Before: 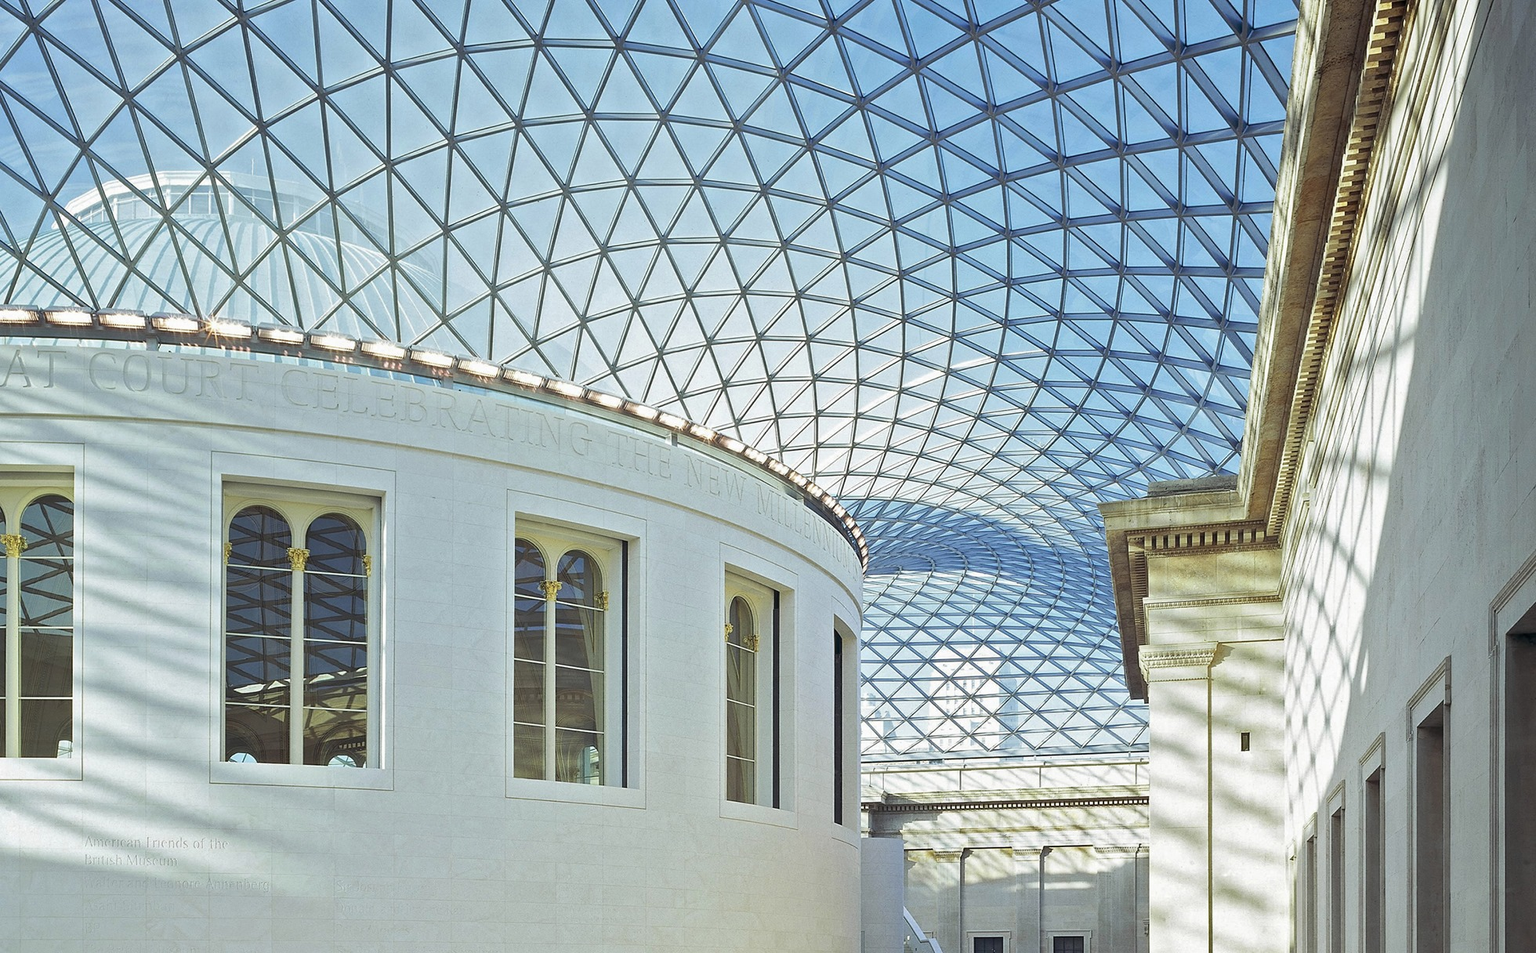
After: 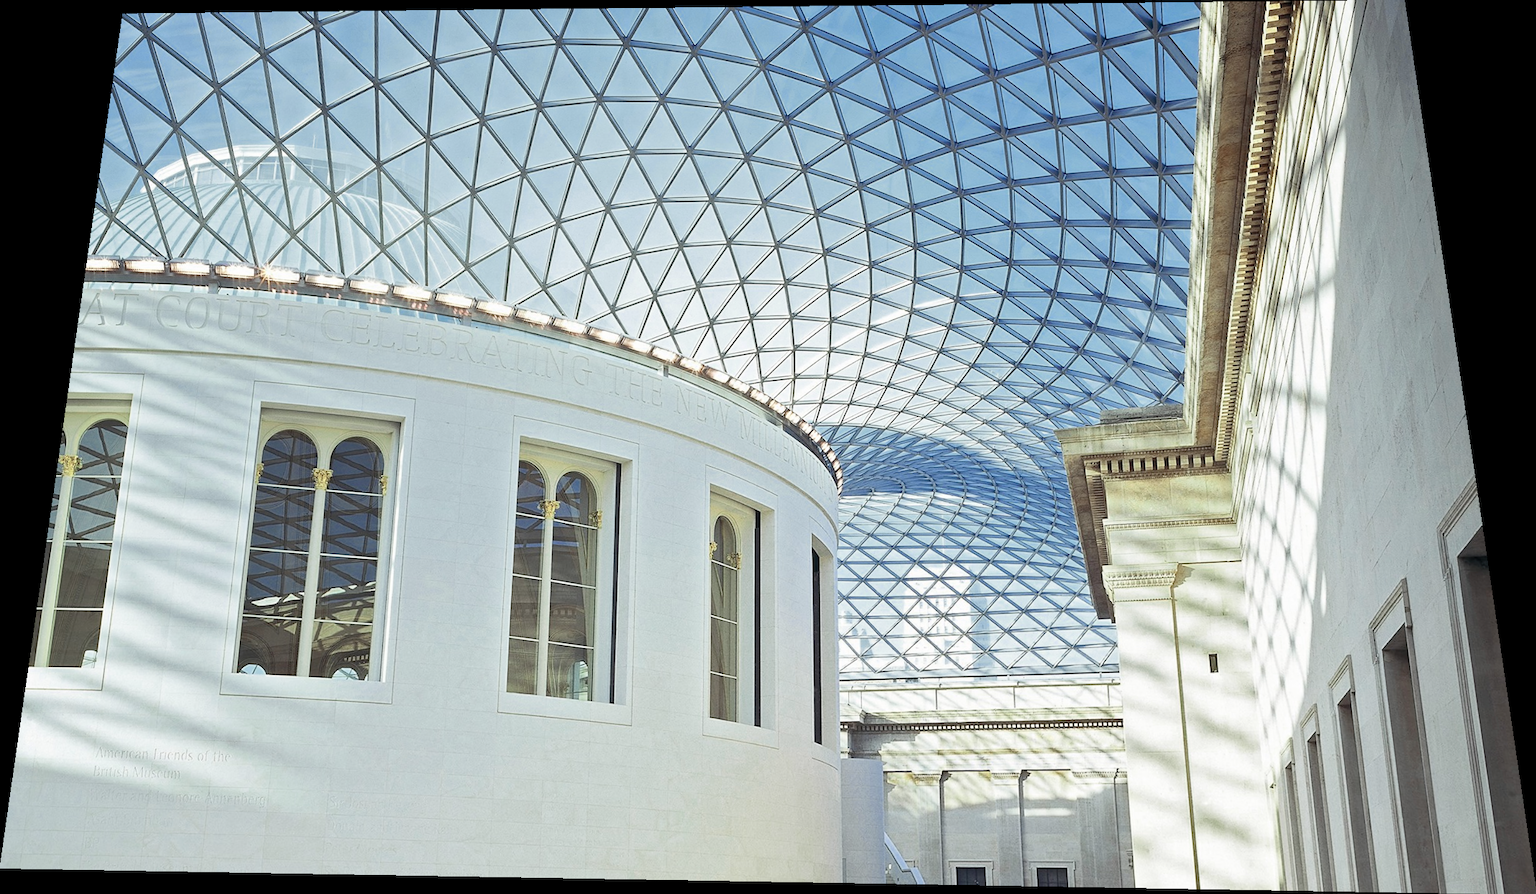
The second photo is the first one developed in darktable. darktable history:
contrast brightness saturation: contrast 0.2, brightness 0.16, saturation 0.22
color zones: curves: ch0 [(0, 0.5) (0.125, 0.4) (0.25, 0.5) (0.375, 0.4) (0.5, 0.4) (0.625, 0.35) (0.75, 0.35) (0.875, 0.5)]; ch1 [(0, 0.35) (0.125, 0.45) (0.25, 0.35) (0.375, 0.35) (0.5, 0.35) (0.625, 0.35) (0.75, 0.45) (0.875, 0.35)]; ch2 [(0, 0.6) (0.125, 0.5) (0.25, 0.5) (0.375, 0.6) (0.5, 0.6) (0.625, 0.5) (0.75, 0.5) (0.875, 0.5)]
rotate and perspective: rotation 0.128°, lens shift (vertical) -0.181, lens shift (horizontal) -0.044, shear 0.001, automatic cropping off
